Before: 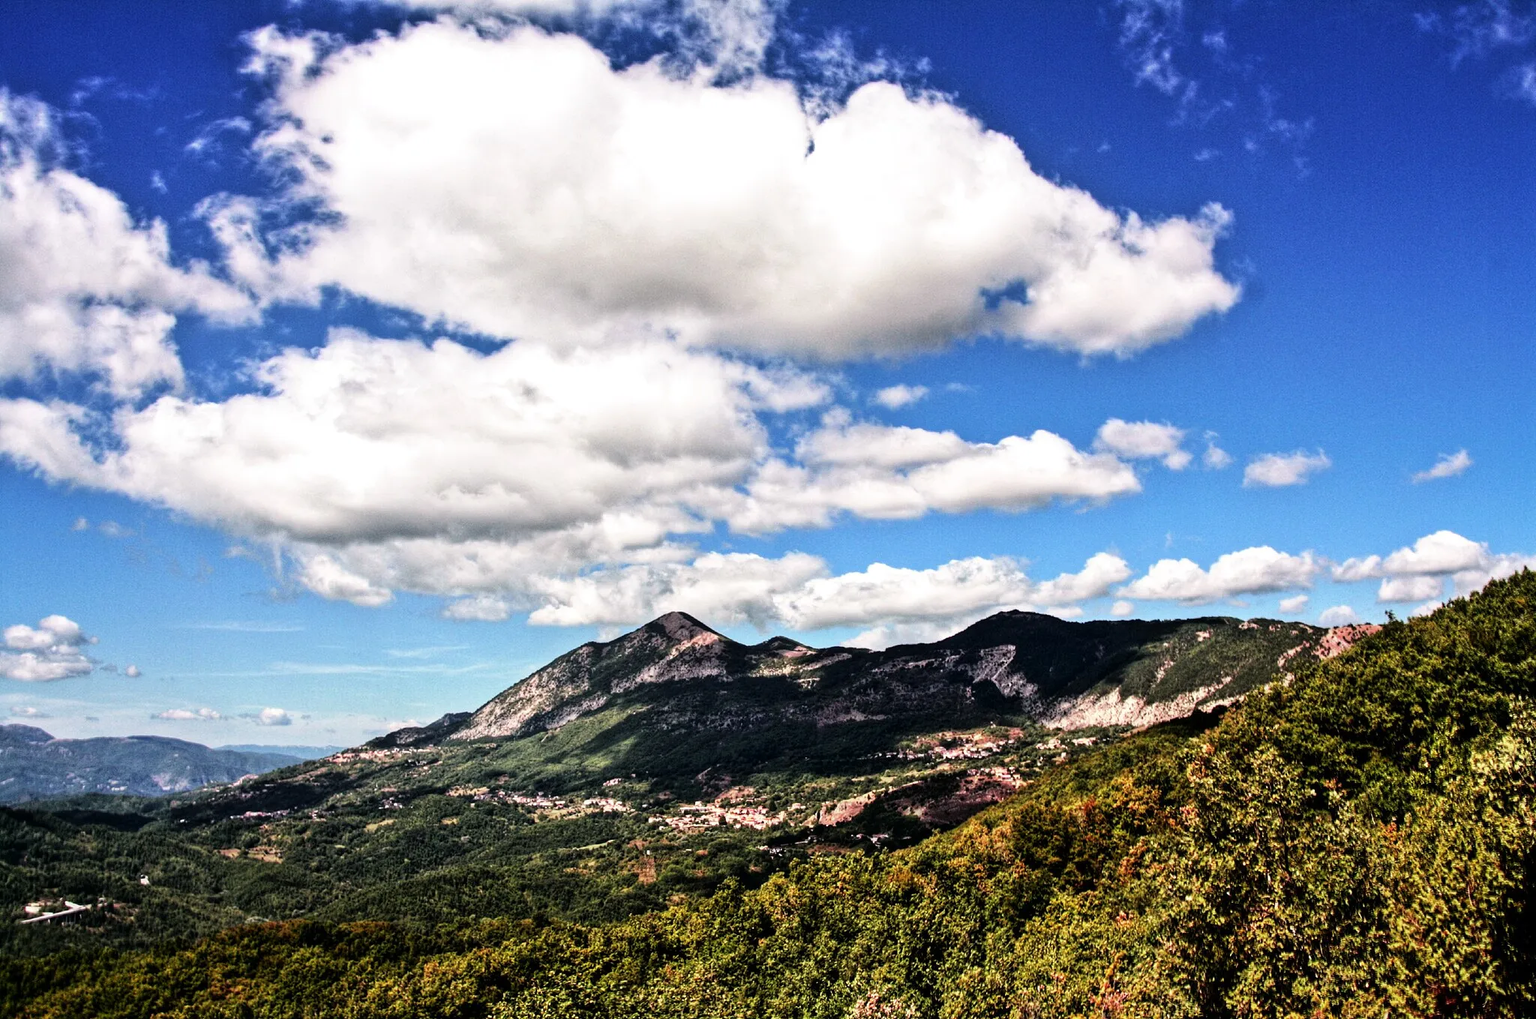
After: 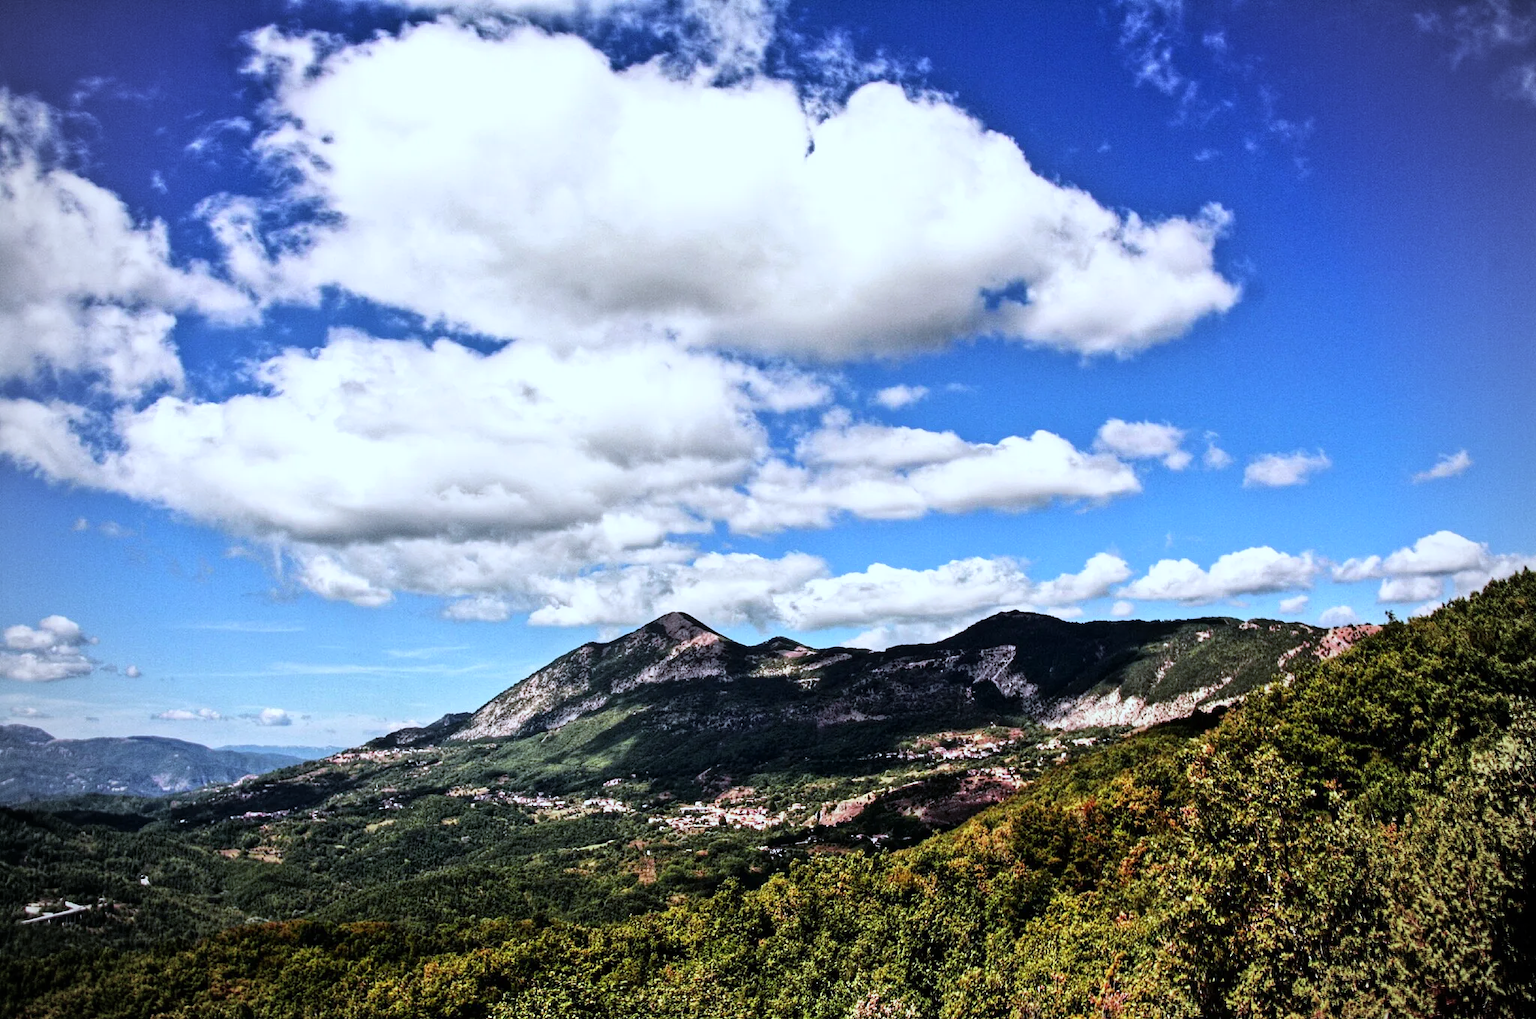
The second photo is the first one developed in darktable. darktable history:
white balance: red 0.924, blue 1.095
vignetting: on, module defaults
